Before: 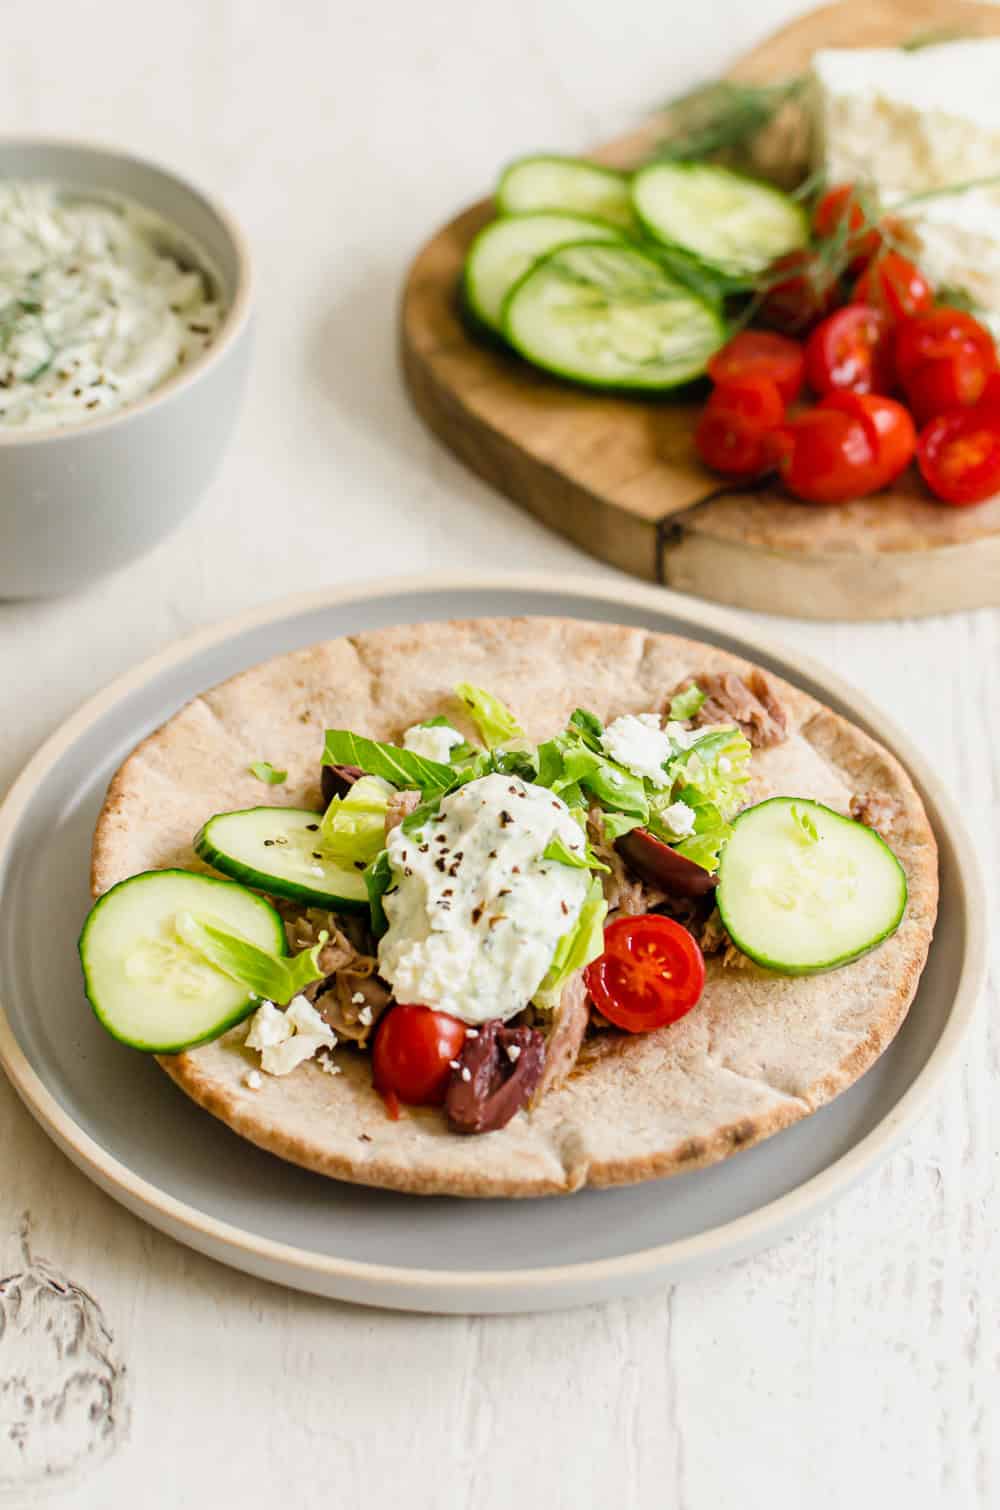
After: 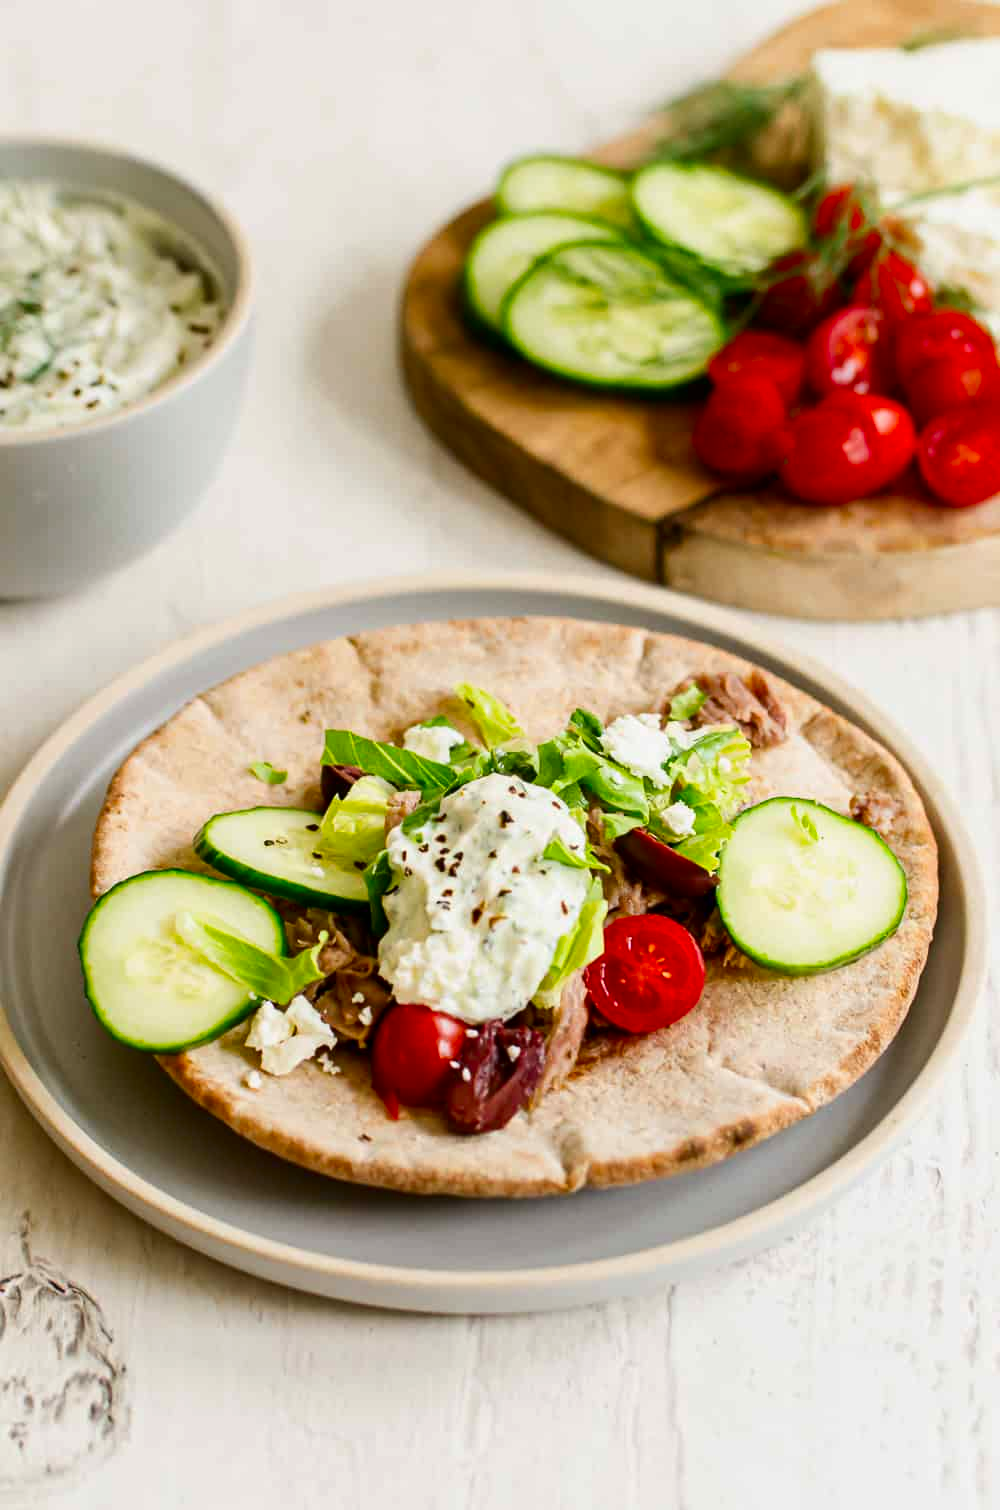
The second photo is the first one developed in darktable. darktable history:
contrast brightness saturation: contrast 0.121, brightness -0.12, saturation 0.203
